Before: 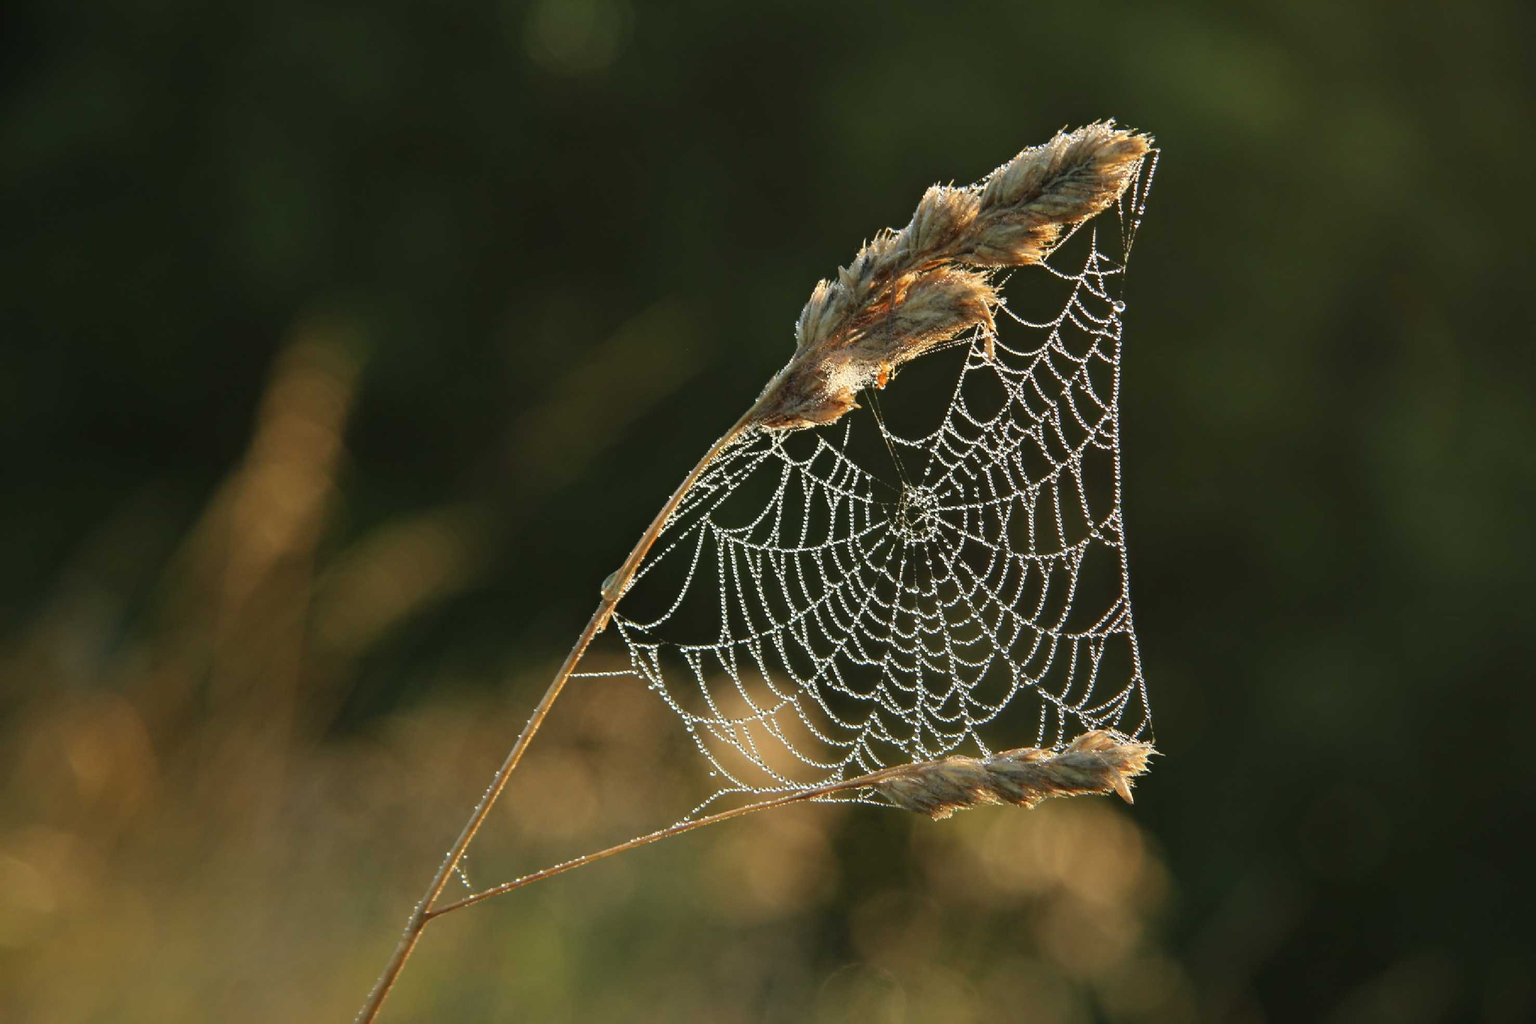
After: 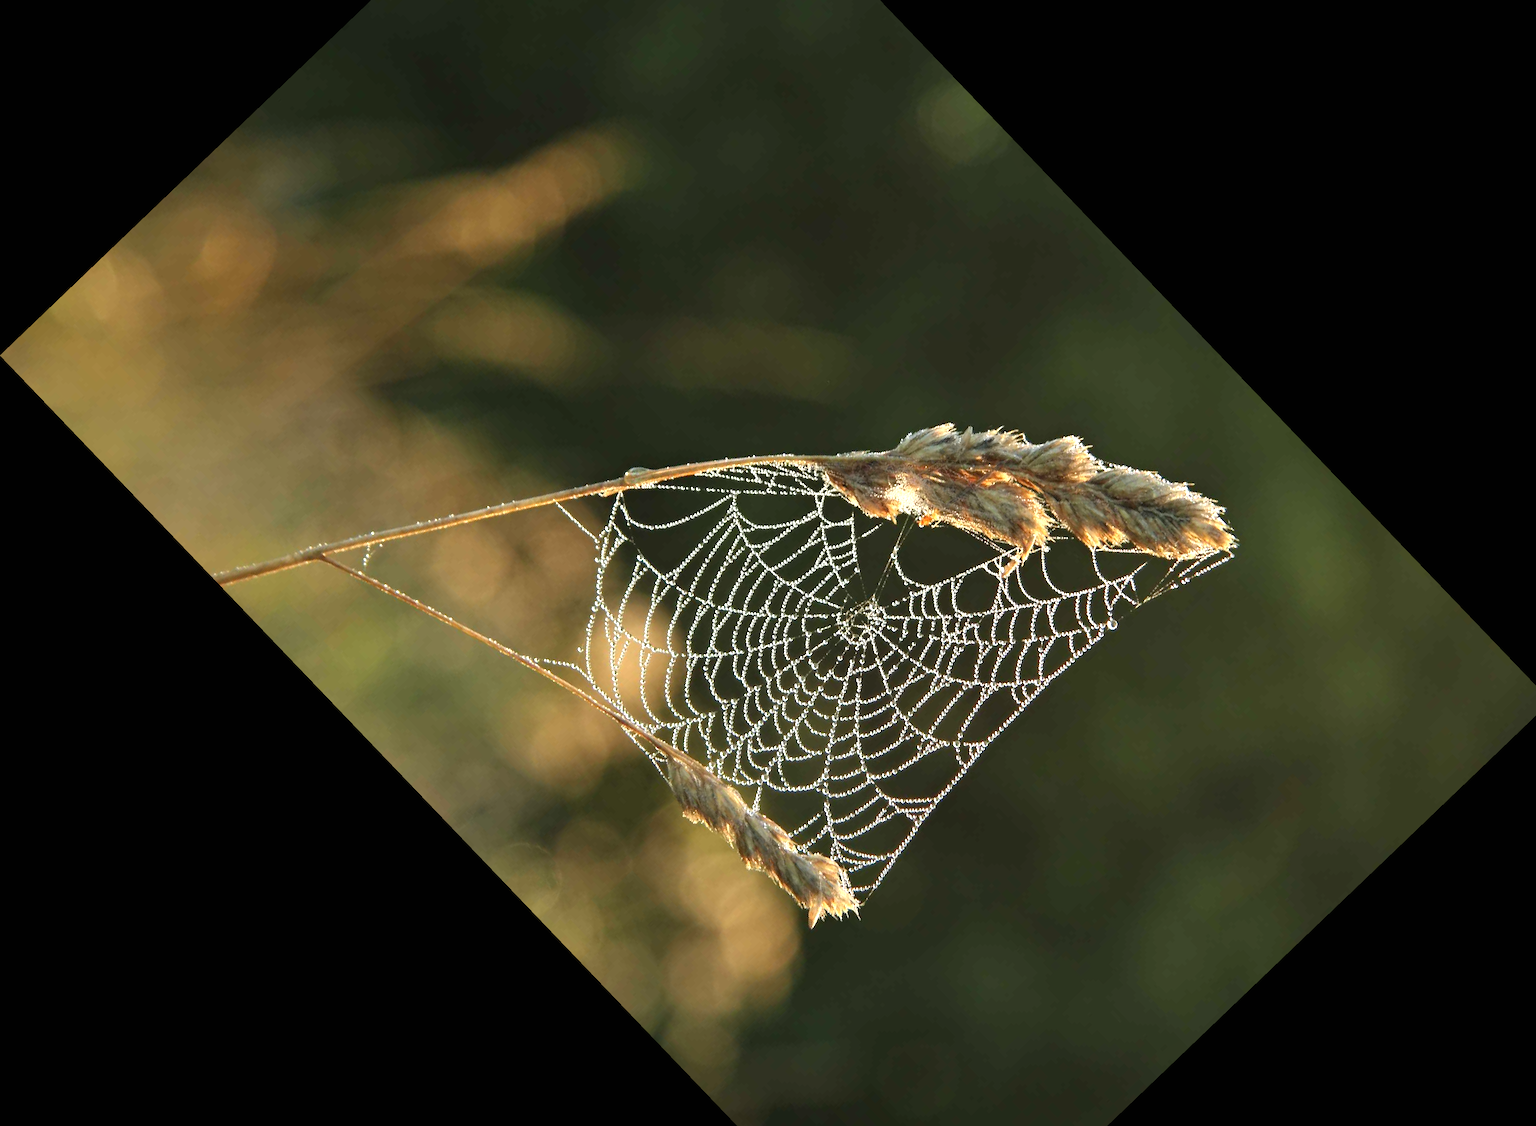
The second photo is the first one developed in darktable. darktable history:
shadows and highlights: shadows 4.1, highlights -17.6, soften with gaussian
crop and rotate: angle -46.26°, top 16.234%, right 0.912%, bottom 11.704%
exposure: black level correction 0, exposure 0.7 EV, compensate exposure bias true, compensate highlight preservation false
